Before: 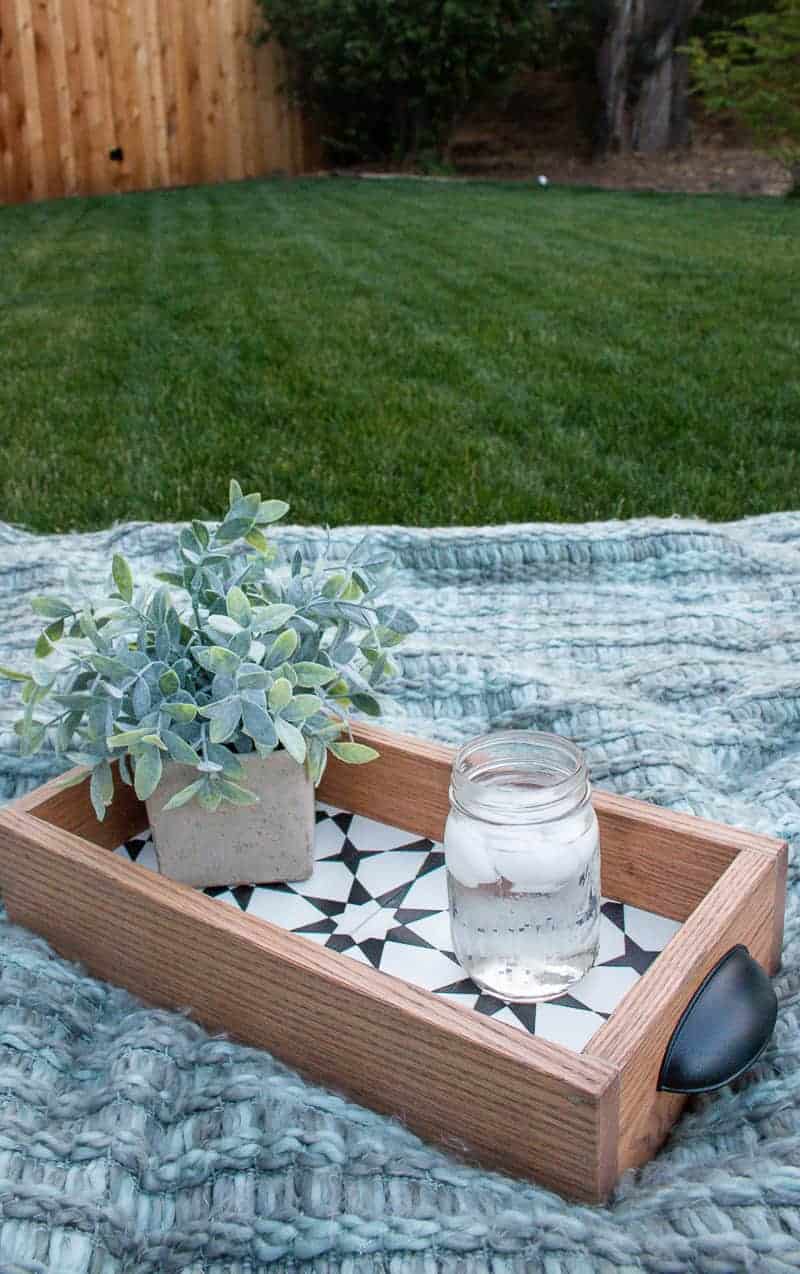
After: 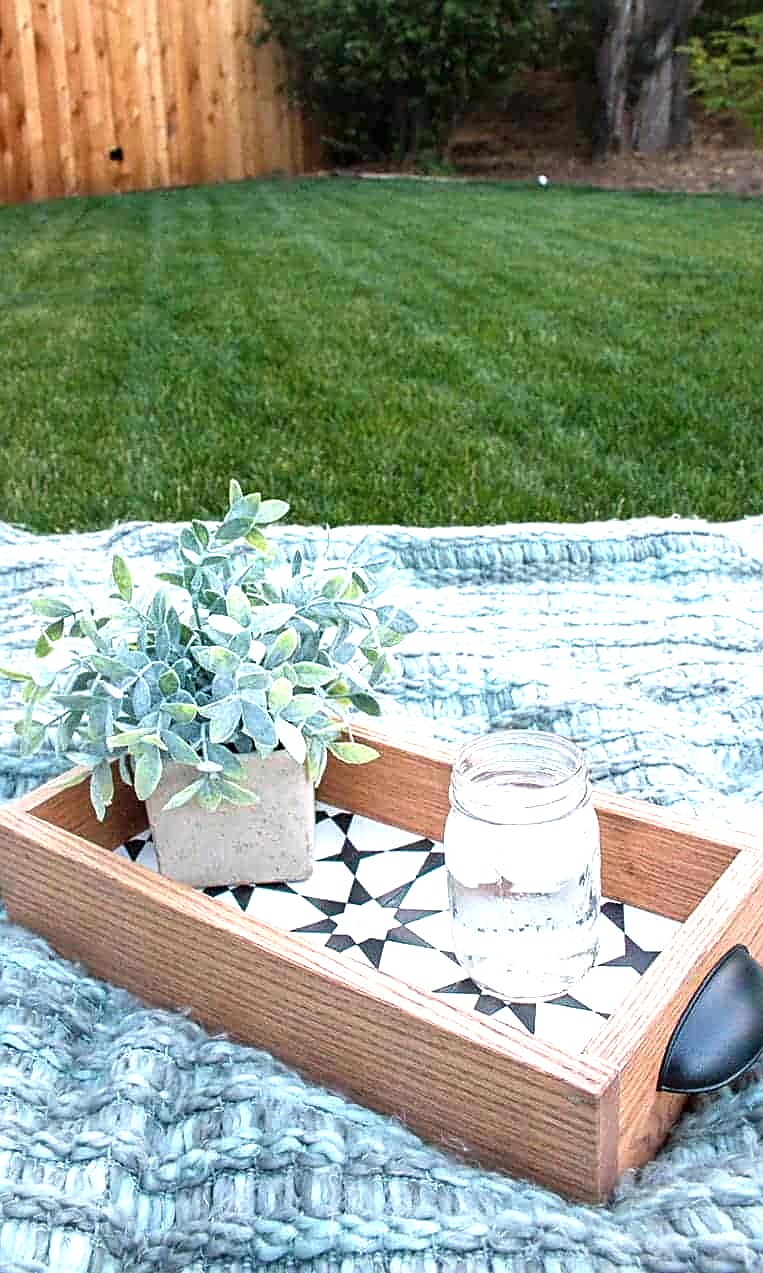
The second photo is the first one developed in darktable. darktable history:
sharpen: on, module defaults
crop: right 4.522%, bottom 0.049%
exposure: exposure 1.062 EV, compensate exposure bias true, compensate highlight preservation false
